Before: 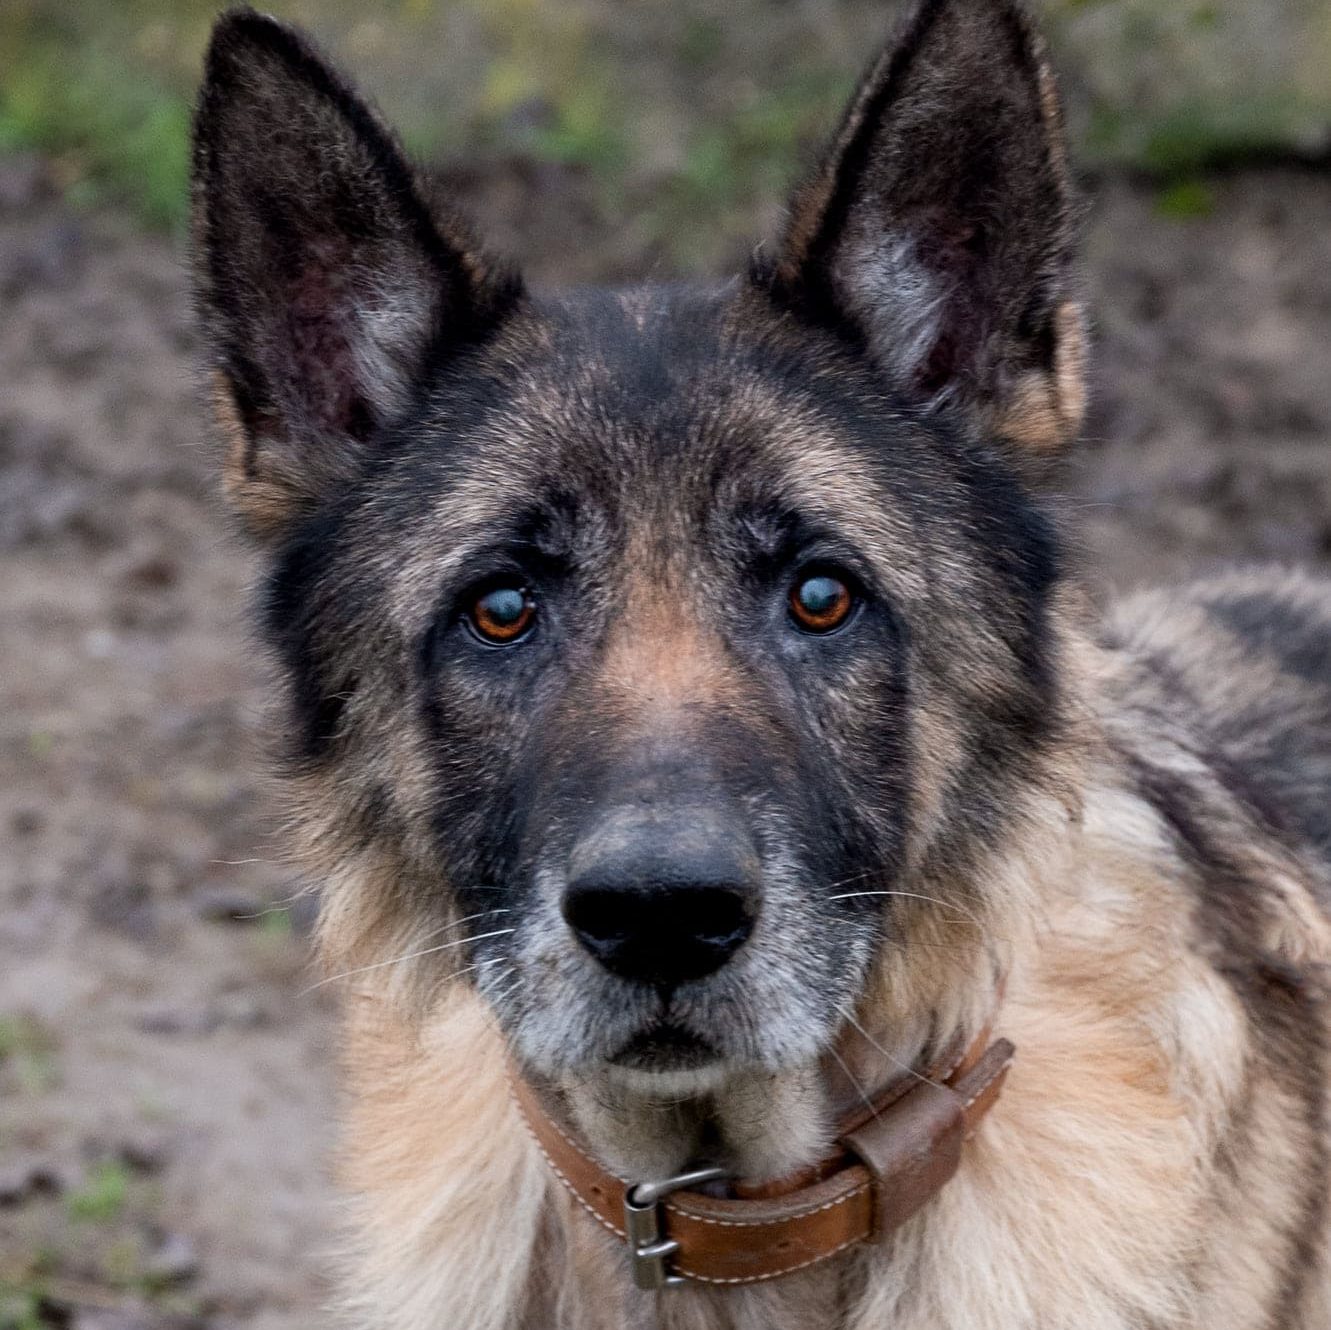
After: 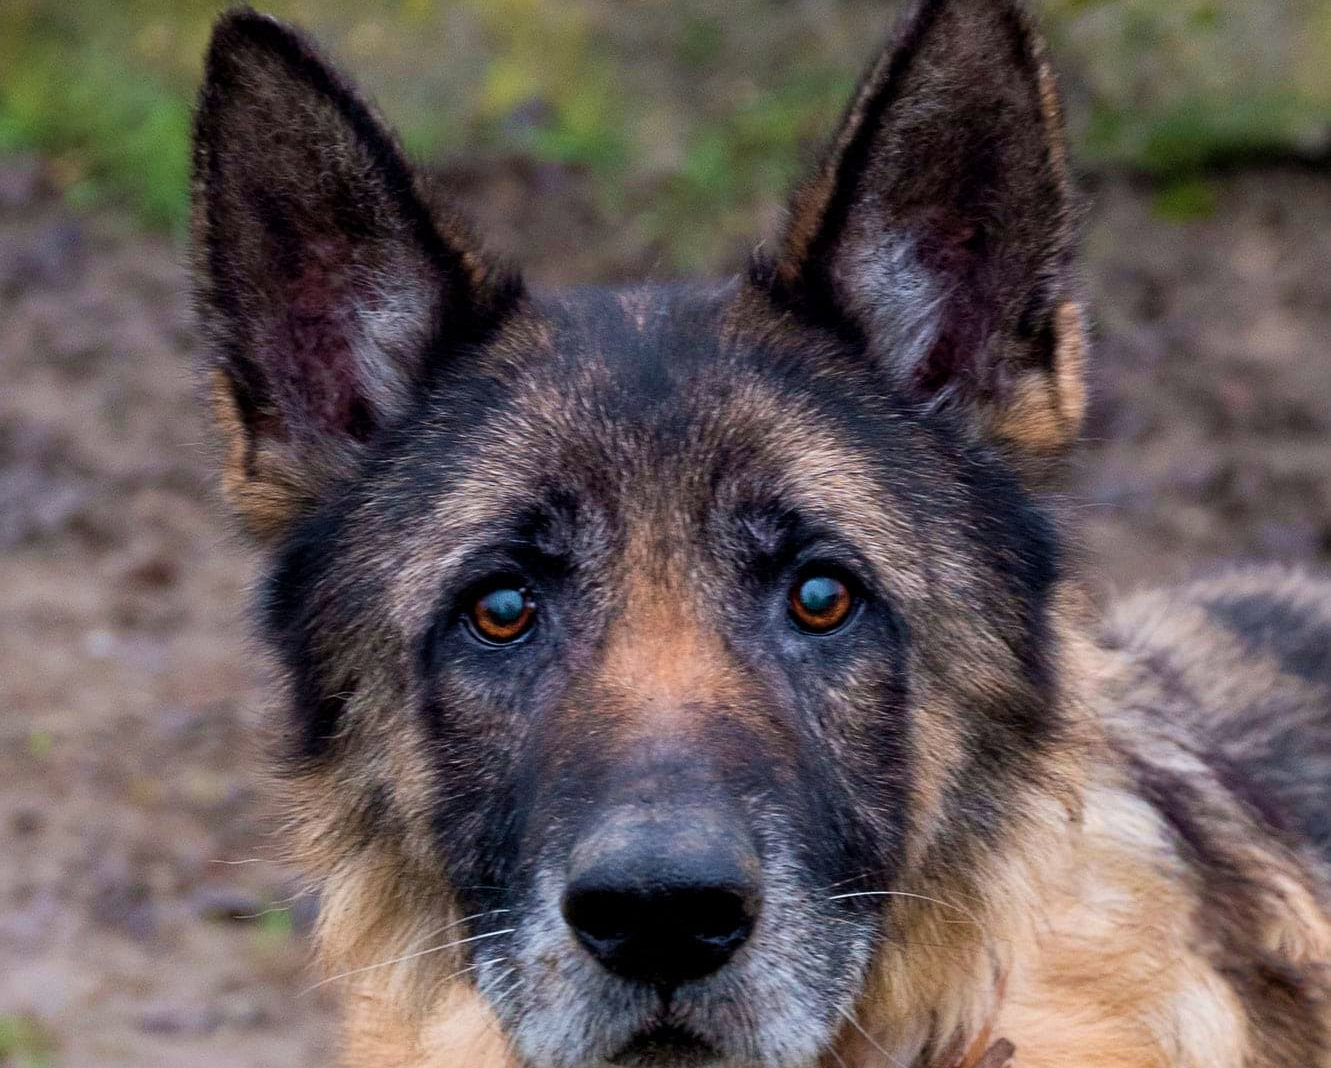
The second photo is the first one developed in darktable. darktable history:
crop: bottom 19.661%
velvia: strength 55.62%
